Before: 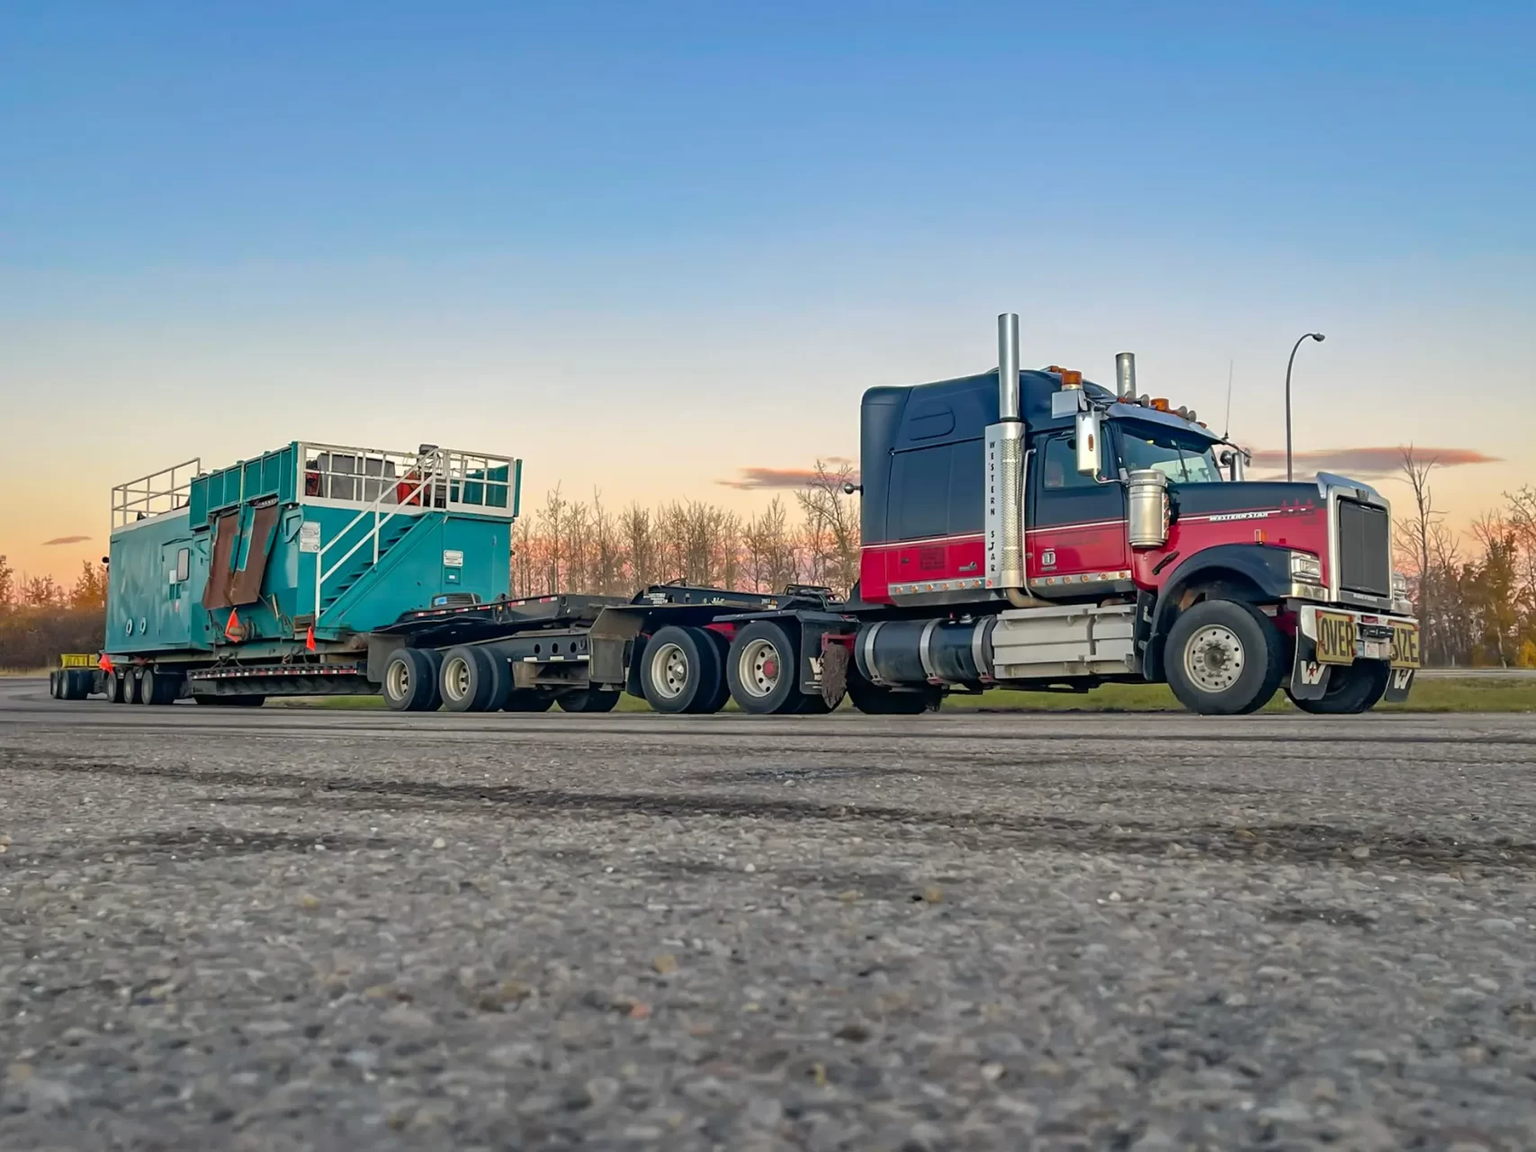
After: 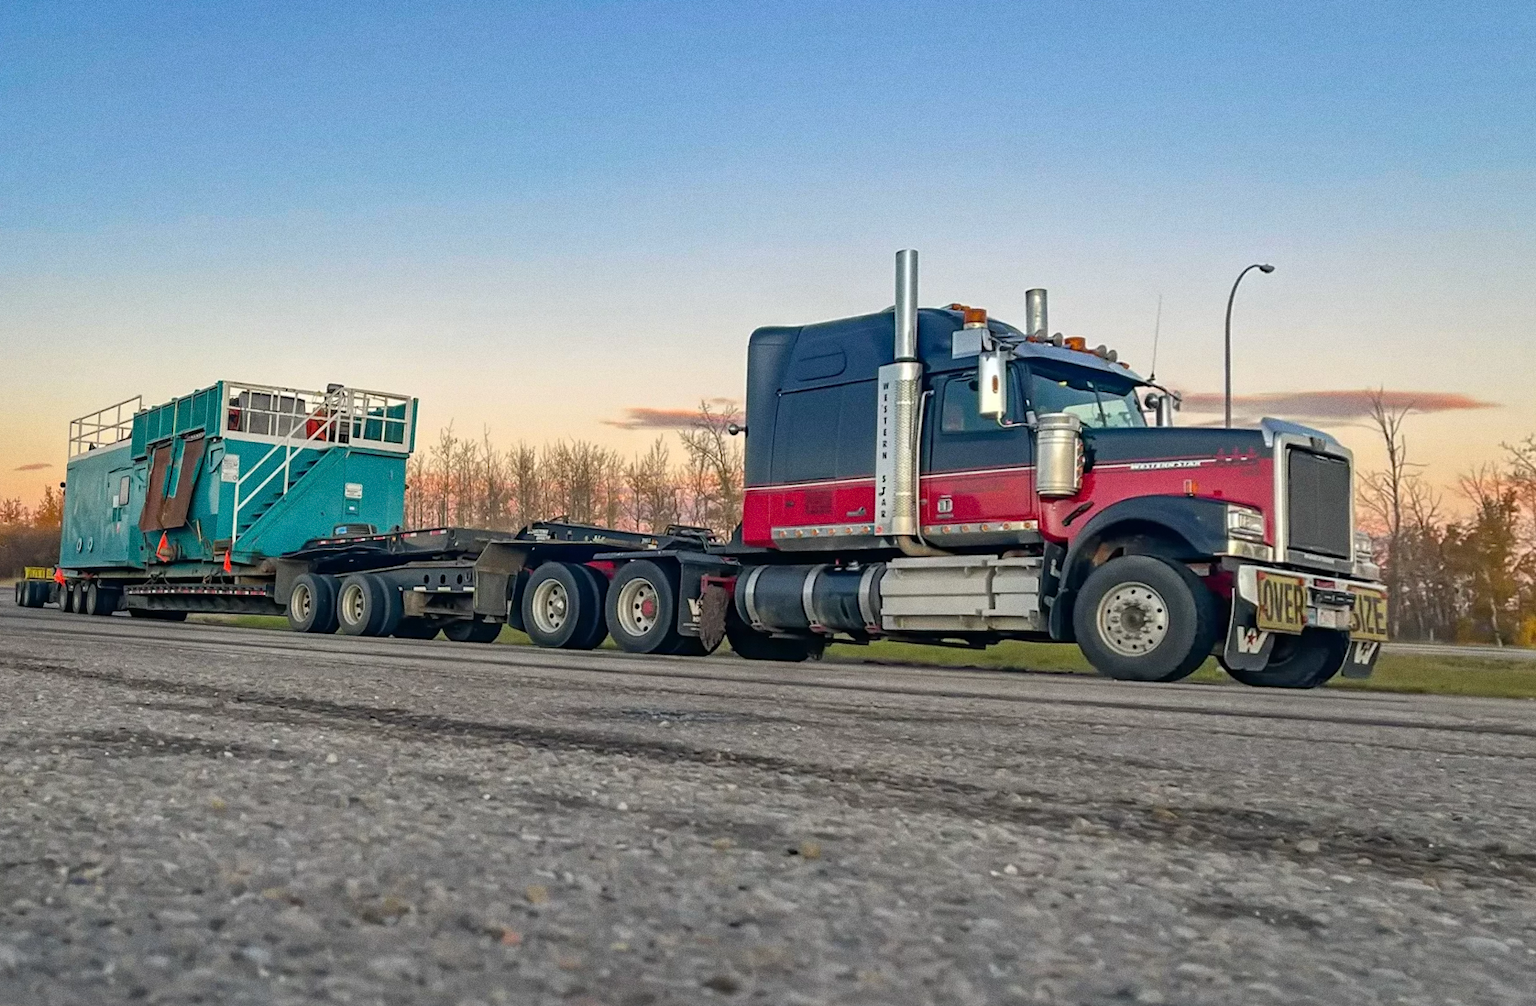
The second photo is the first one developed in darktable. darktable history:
rotate and perspective: rotation 1.69°, lens shift (vertical) -0.023, lens shift (horizontal) -0.291, crop left 0.025, crop right 0.988, crop top 0.092, crop bottom 0.842
grain: coarseness 0.09 ISO
